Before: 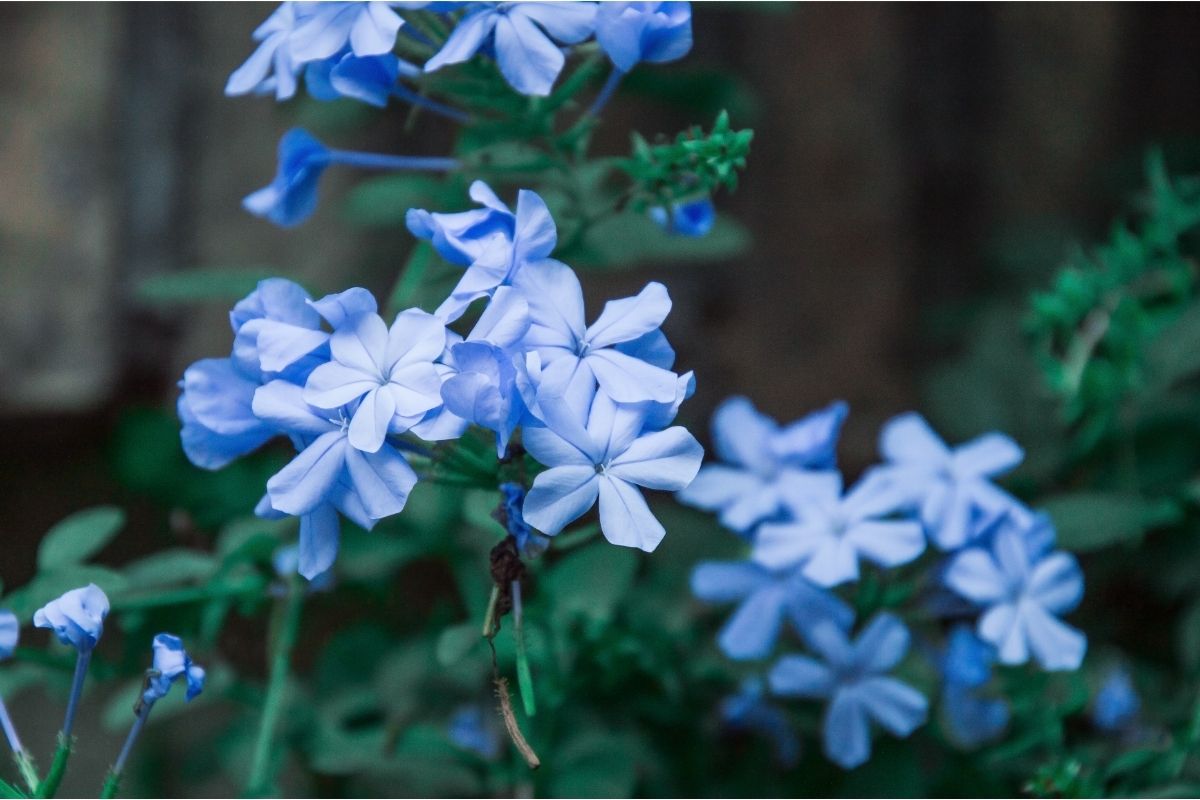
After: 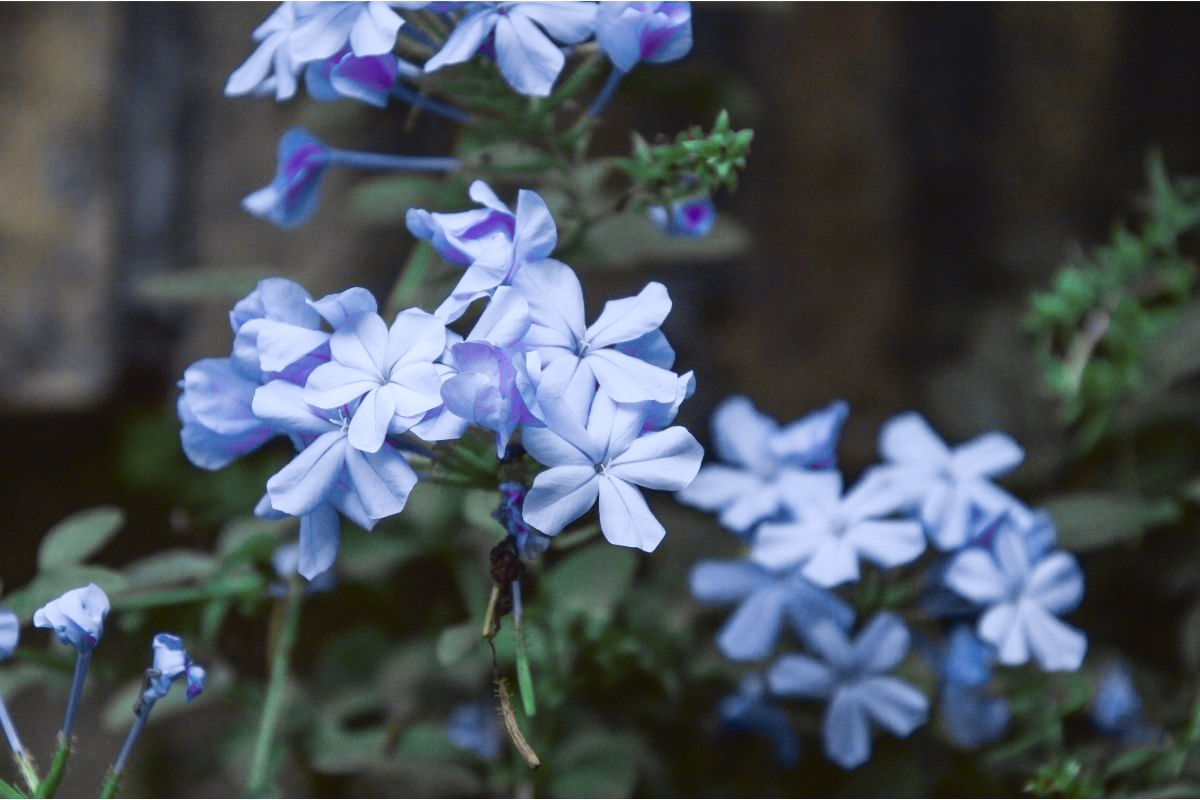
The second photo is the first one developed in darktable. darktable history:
tone curve: curves: ch0 [(0, 0.036) (0.119, 0.115) (0.466, 0.498) (0.715, 0.767) (0.817, 0.865) (1, 0.998)]; ch1 [(0, 0) (0.377, 0.424) (0.442, 0.491) (0.487, 0.502) (0.514, 0.512) (0.536, 0.577) (0.66, 0.724) (1, 1)]; ch2 [(0, 0) (0.38, 0.405) (0.463, 0.443) (0.492, 0.486) (0.526, 0.541) (0.578, 0.598) (1, 1)], color space Lab, independent channels, preserve colors none
